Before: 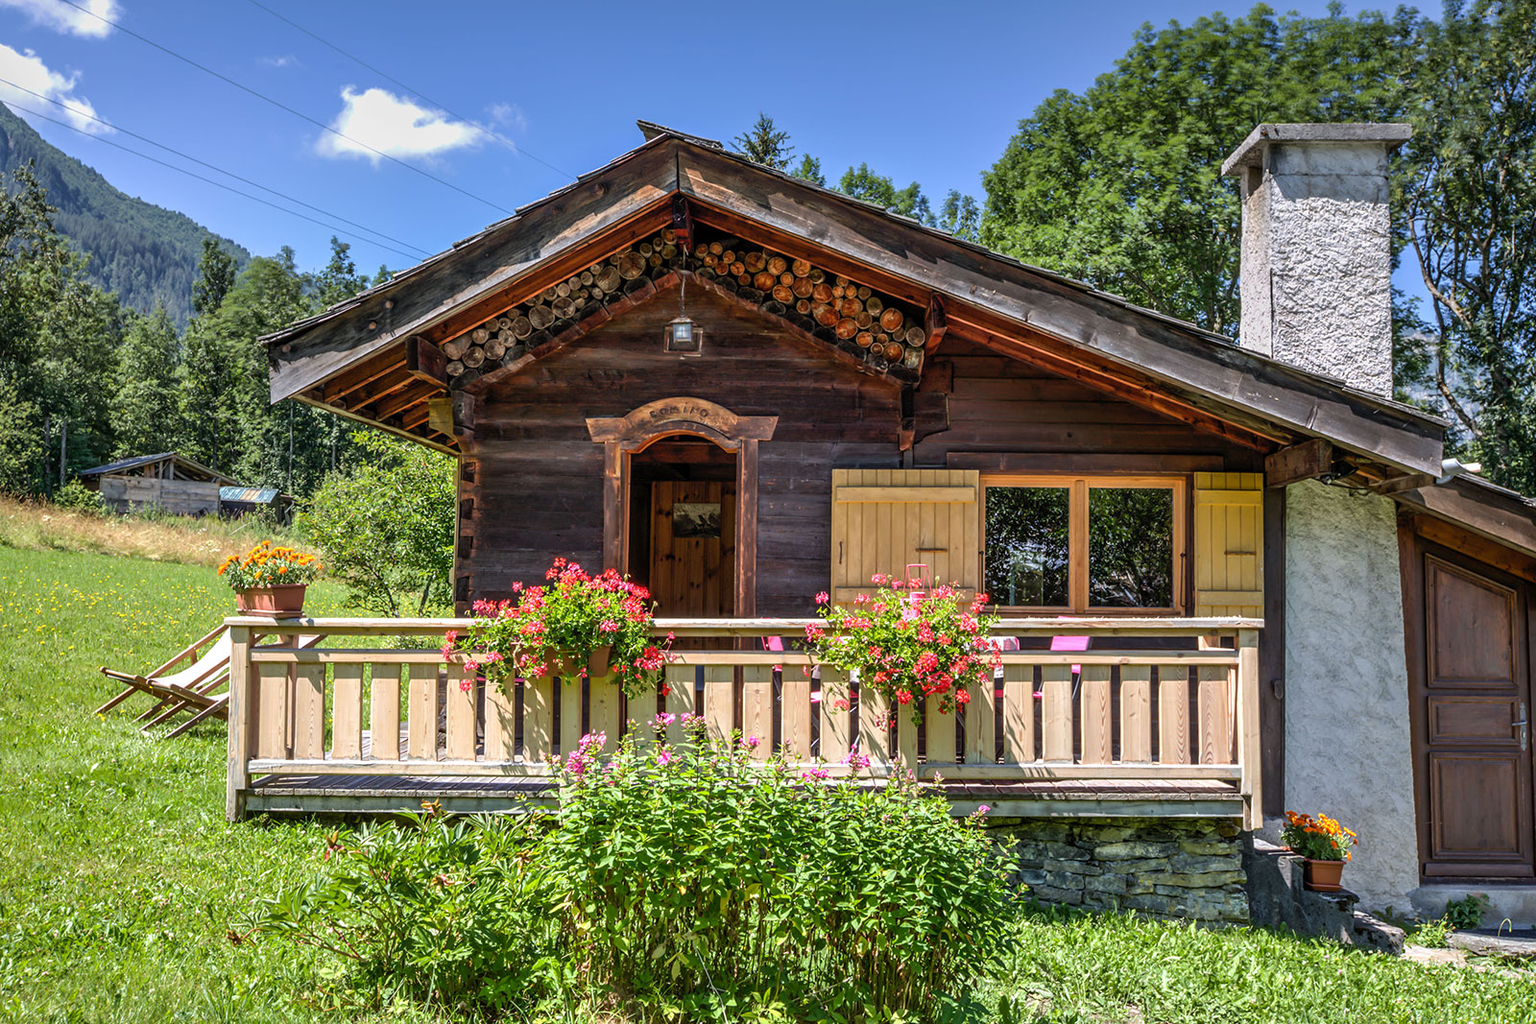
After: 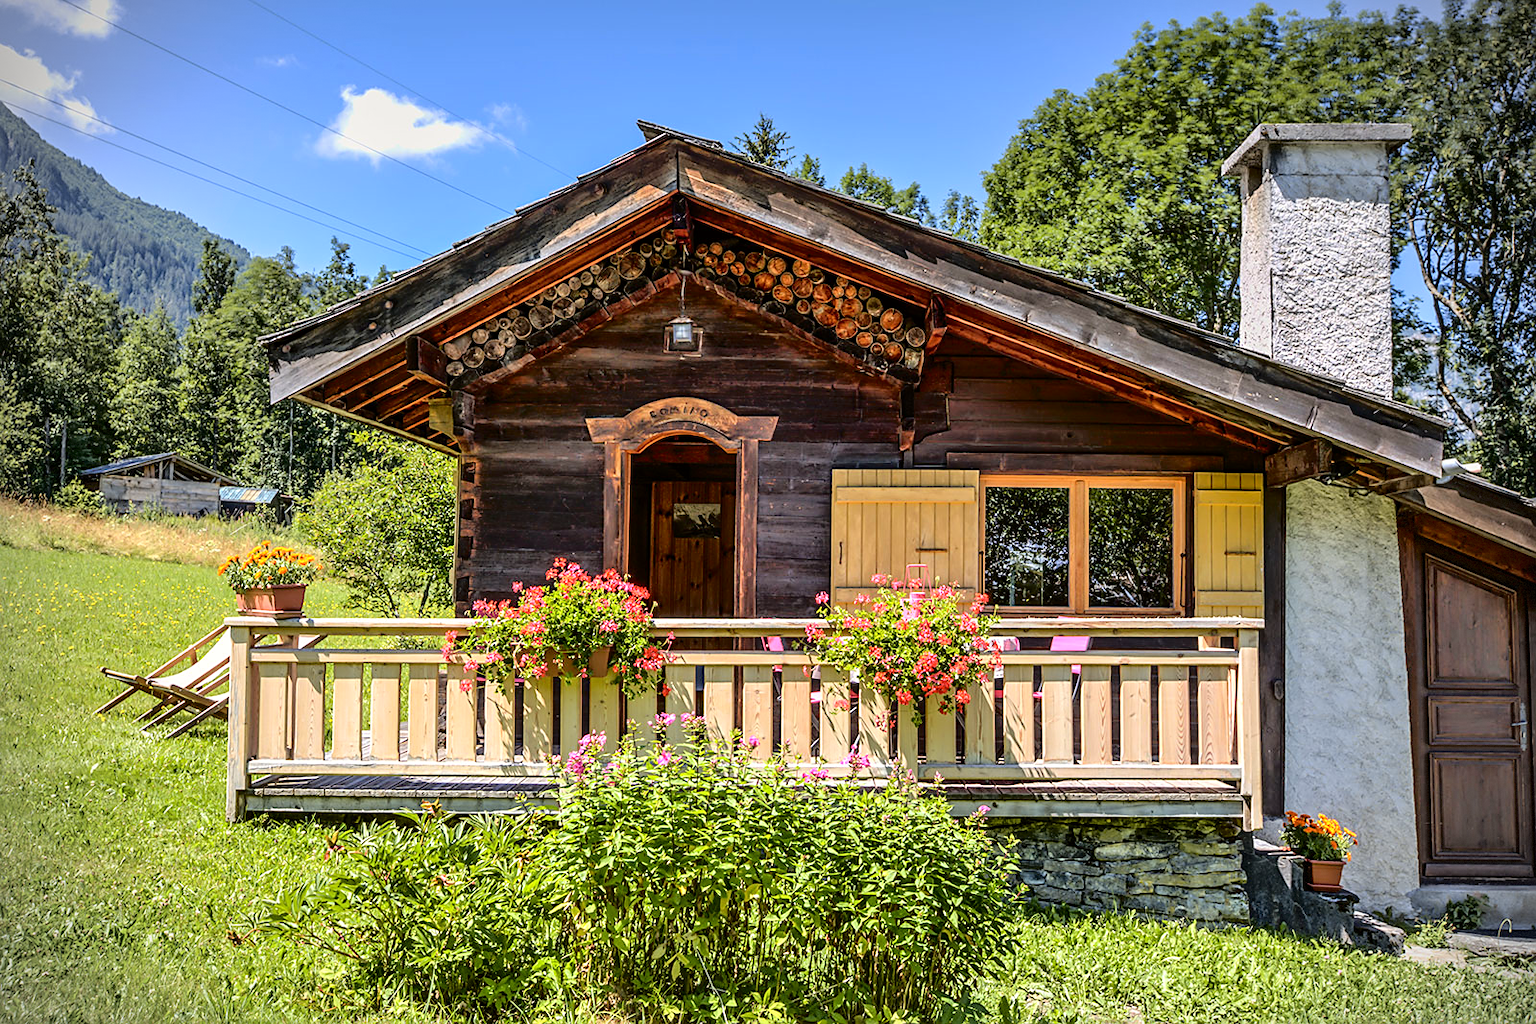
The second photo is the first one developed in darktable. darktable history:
sharpen: radius 1.864, amount 0.398, threshold 1.271
vignetting: dithering 8-bit output, unbound false
tone curve: curves: ch0 [(0, 0) (0.058, 0.039) (0.168, 0.123) (0.282, 0.327) (0.45, 0.534) (0.676, 0.751) (0.89, 0.919) (1, 1)]; ch1 [(0, 0) (0.094, 0.081) (0.285, 0.299) (0.385, 0.403) (0.447, 0.455) (0.495, 0.496) (0.544, 0.552) (0.589, 0.612) (0.722, 0.728) (1, 1)]; ch2 [(0, 0) (0.257, 0.217) (0.43, 0.421) (0.498, 0.507) (0.531, 0.544) (0.56, 0.579) (0.625, 0.66) (1, 1)], color space Lab, independent channels, preserve colors none
